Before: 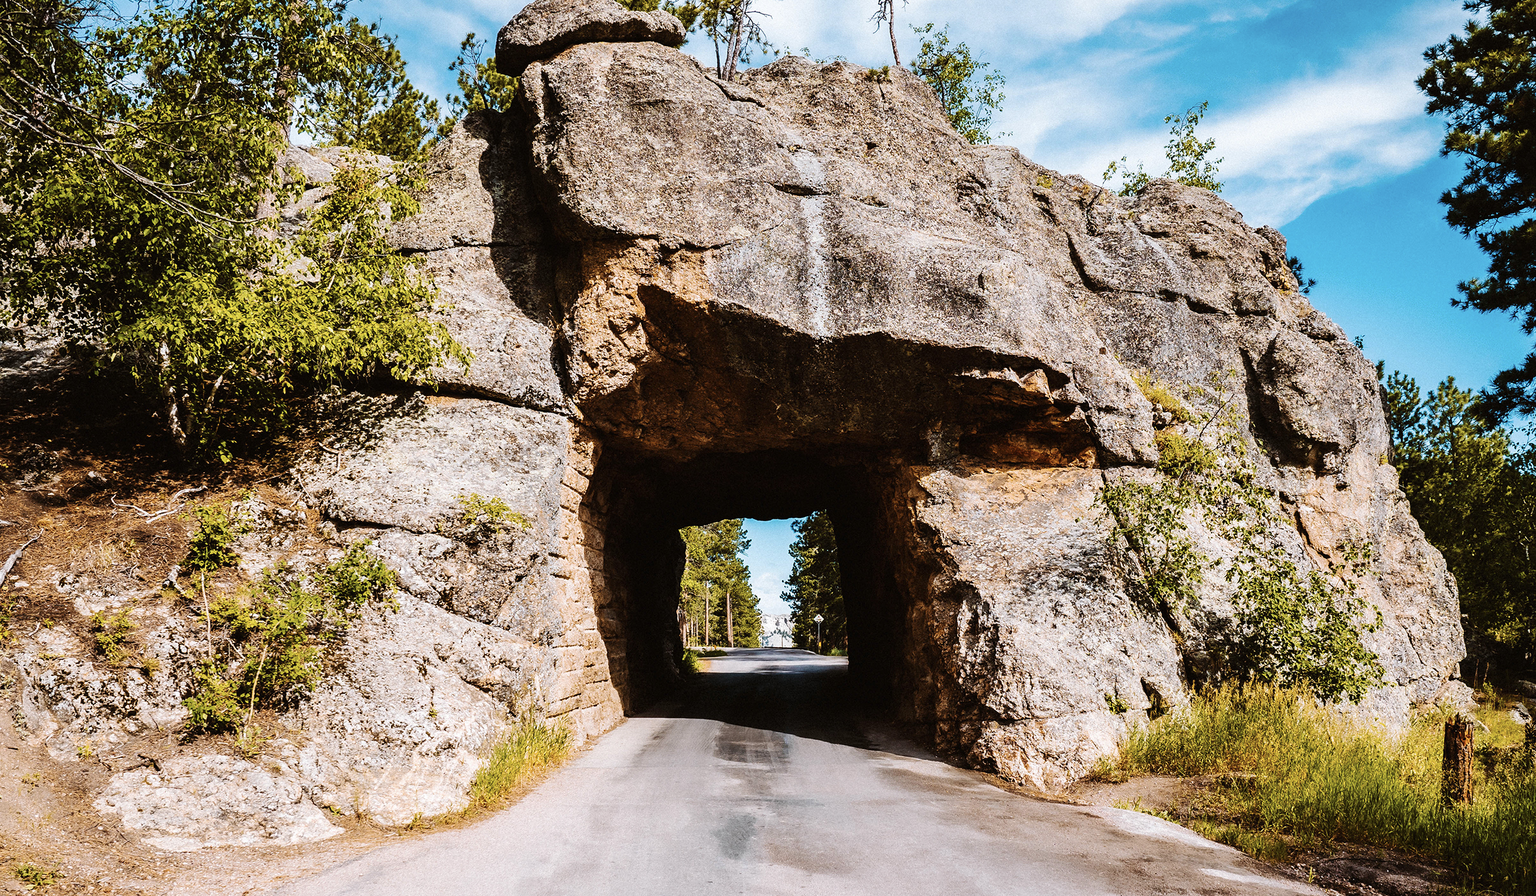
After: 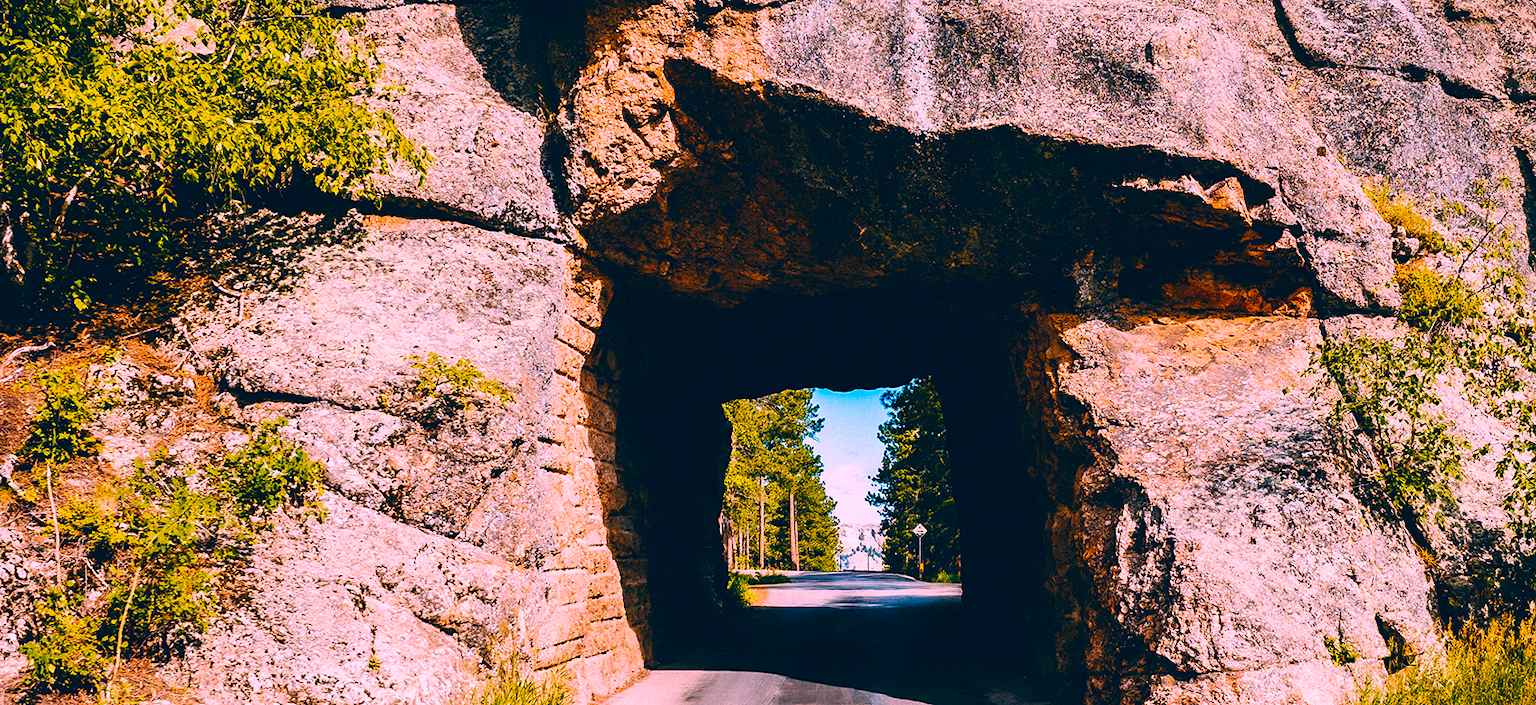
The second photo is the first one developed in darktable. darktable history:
crop: left 10.991%, top 27.223%, right 18.279%, bottom 17.122%
color correction: highlights a* 17.08, highlights b* 0.301, shadows a* -14.81, shadows b* -14.64, saturation 1.55
